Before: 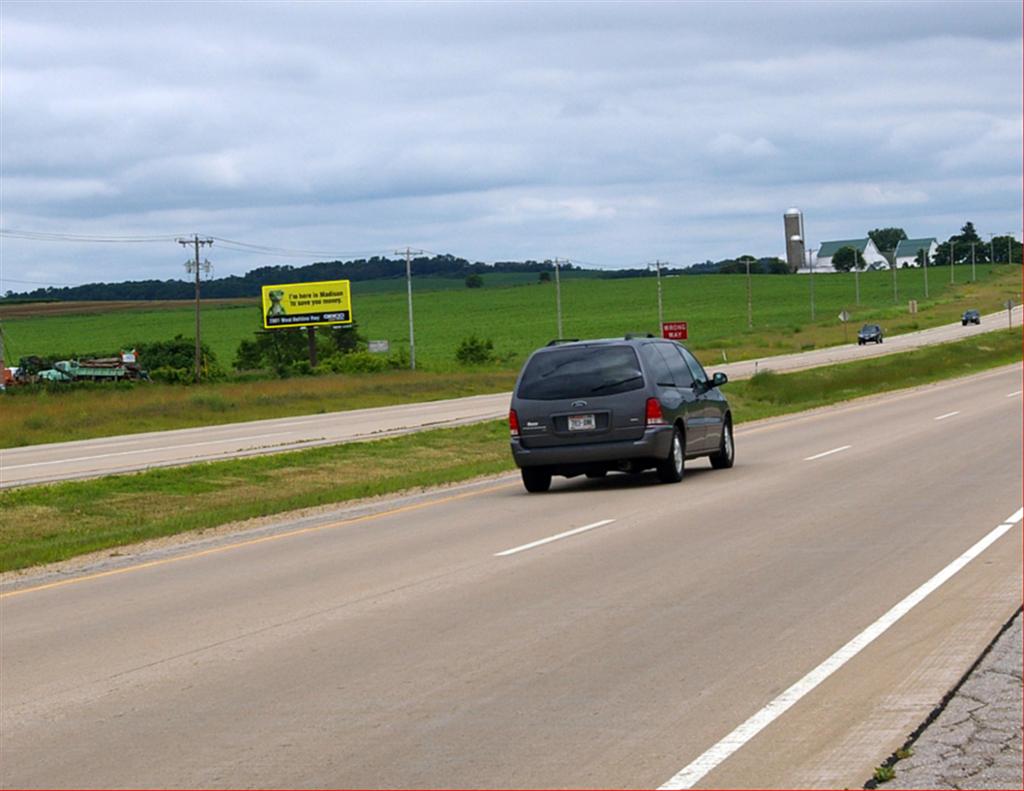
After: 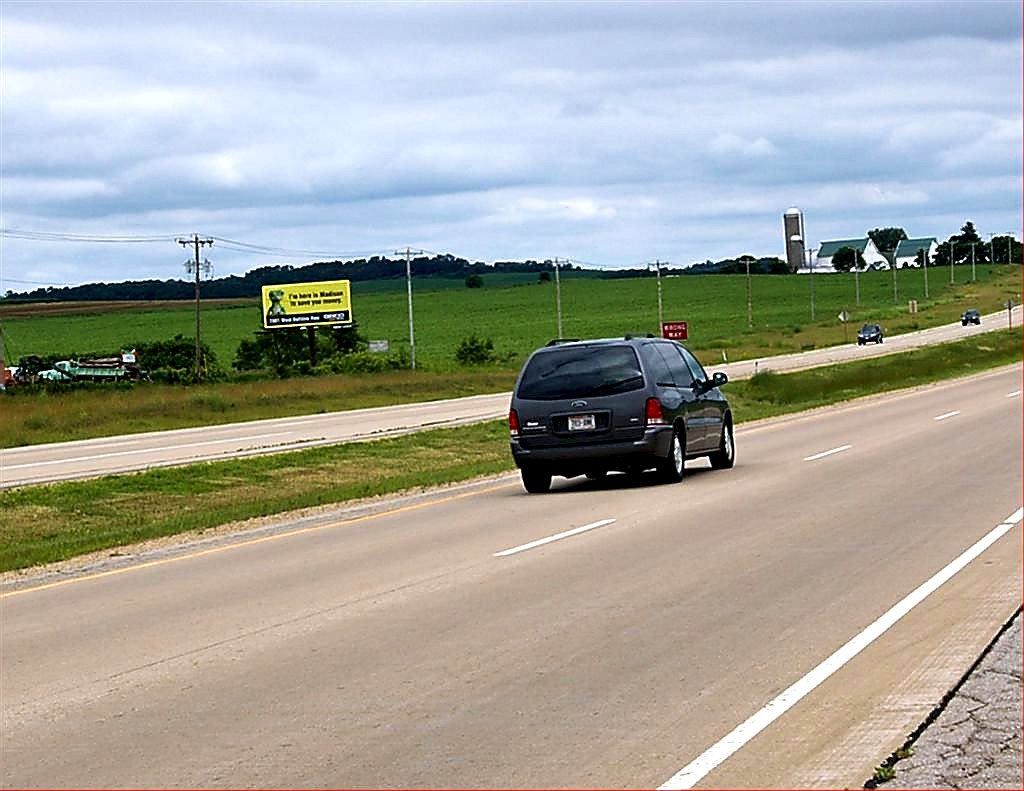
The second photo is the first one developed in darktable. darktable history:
velvia: on, module defaults
sharpen: radius 1.371, amount 1.267, threshold 0.744
local contrast: highlights 195%, shadows 139%, detail 139%, midtone range 0.26
